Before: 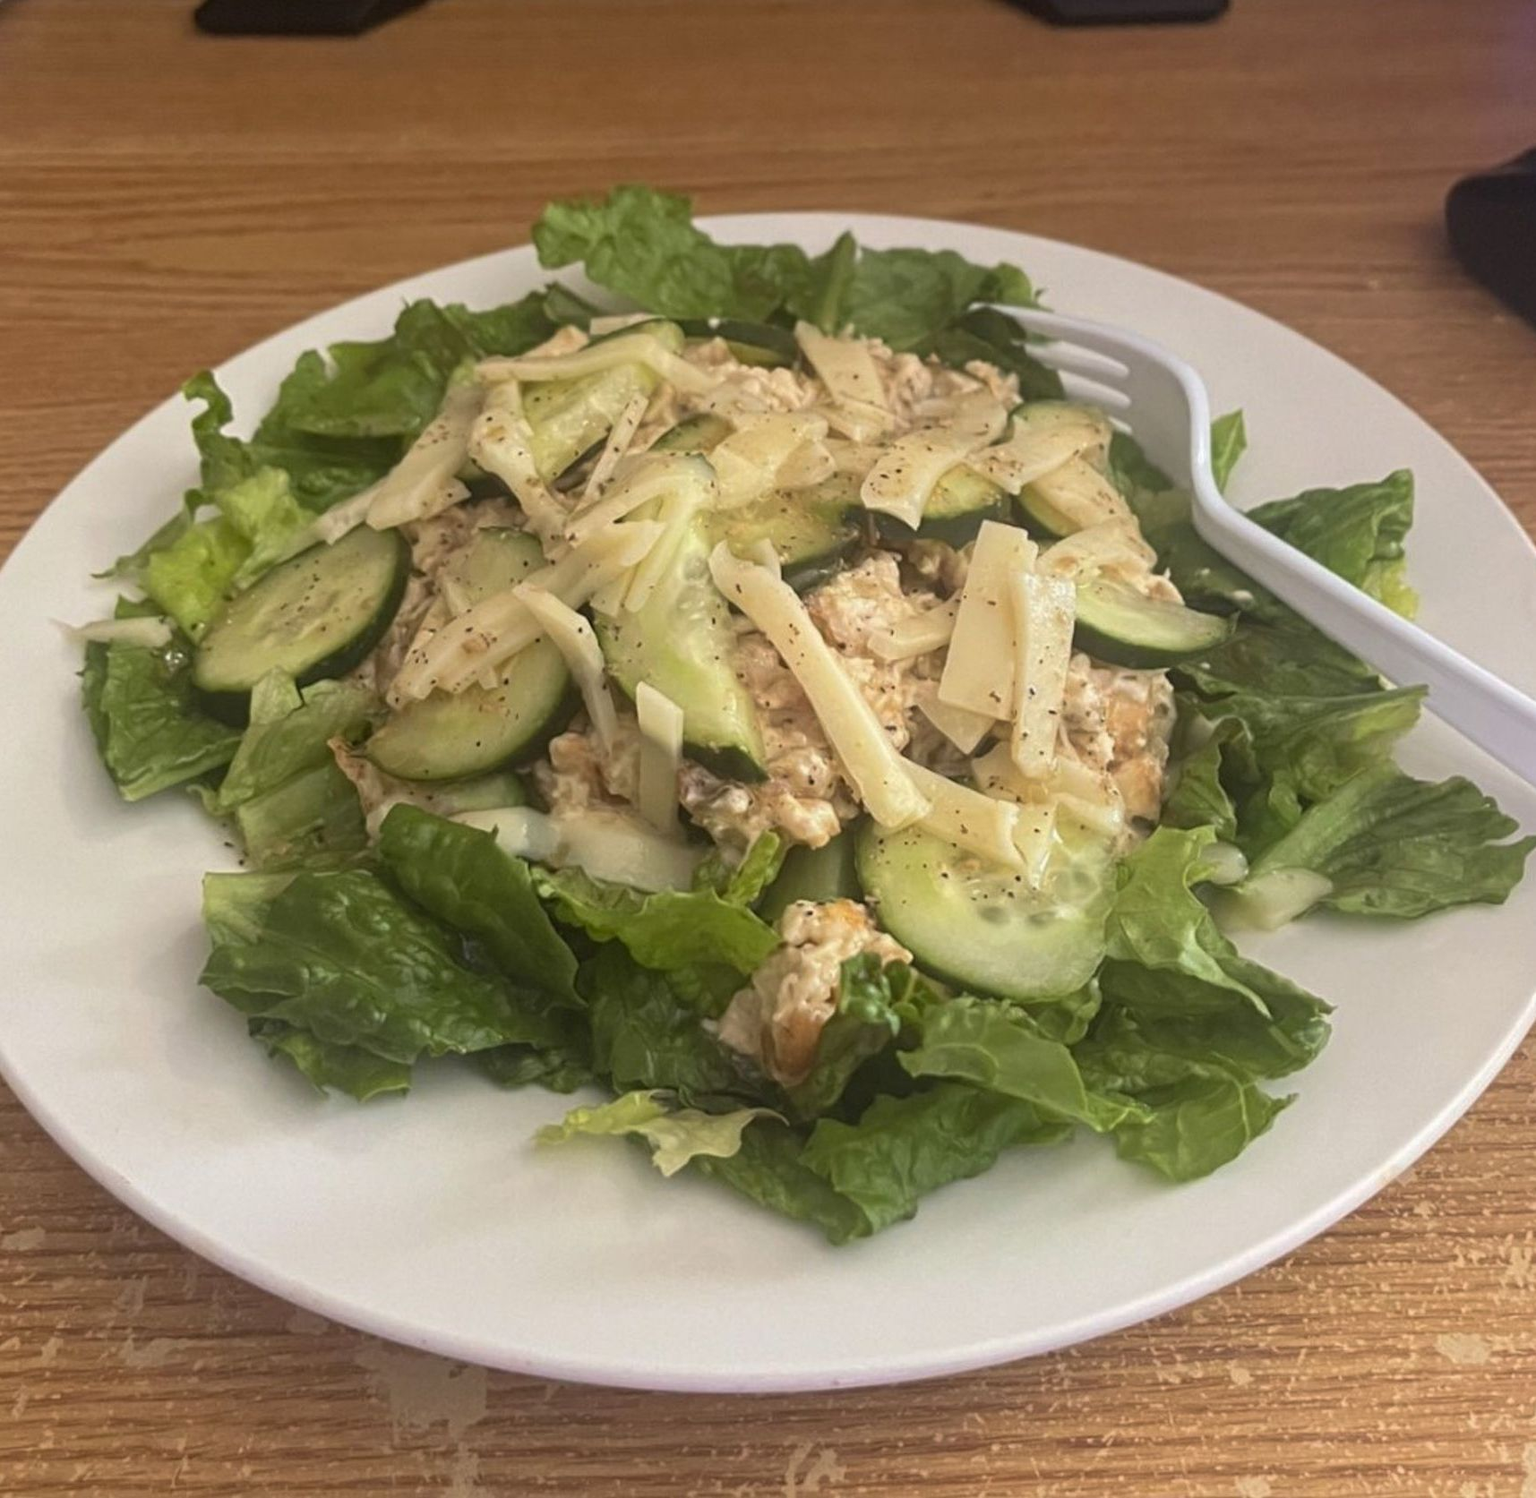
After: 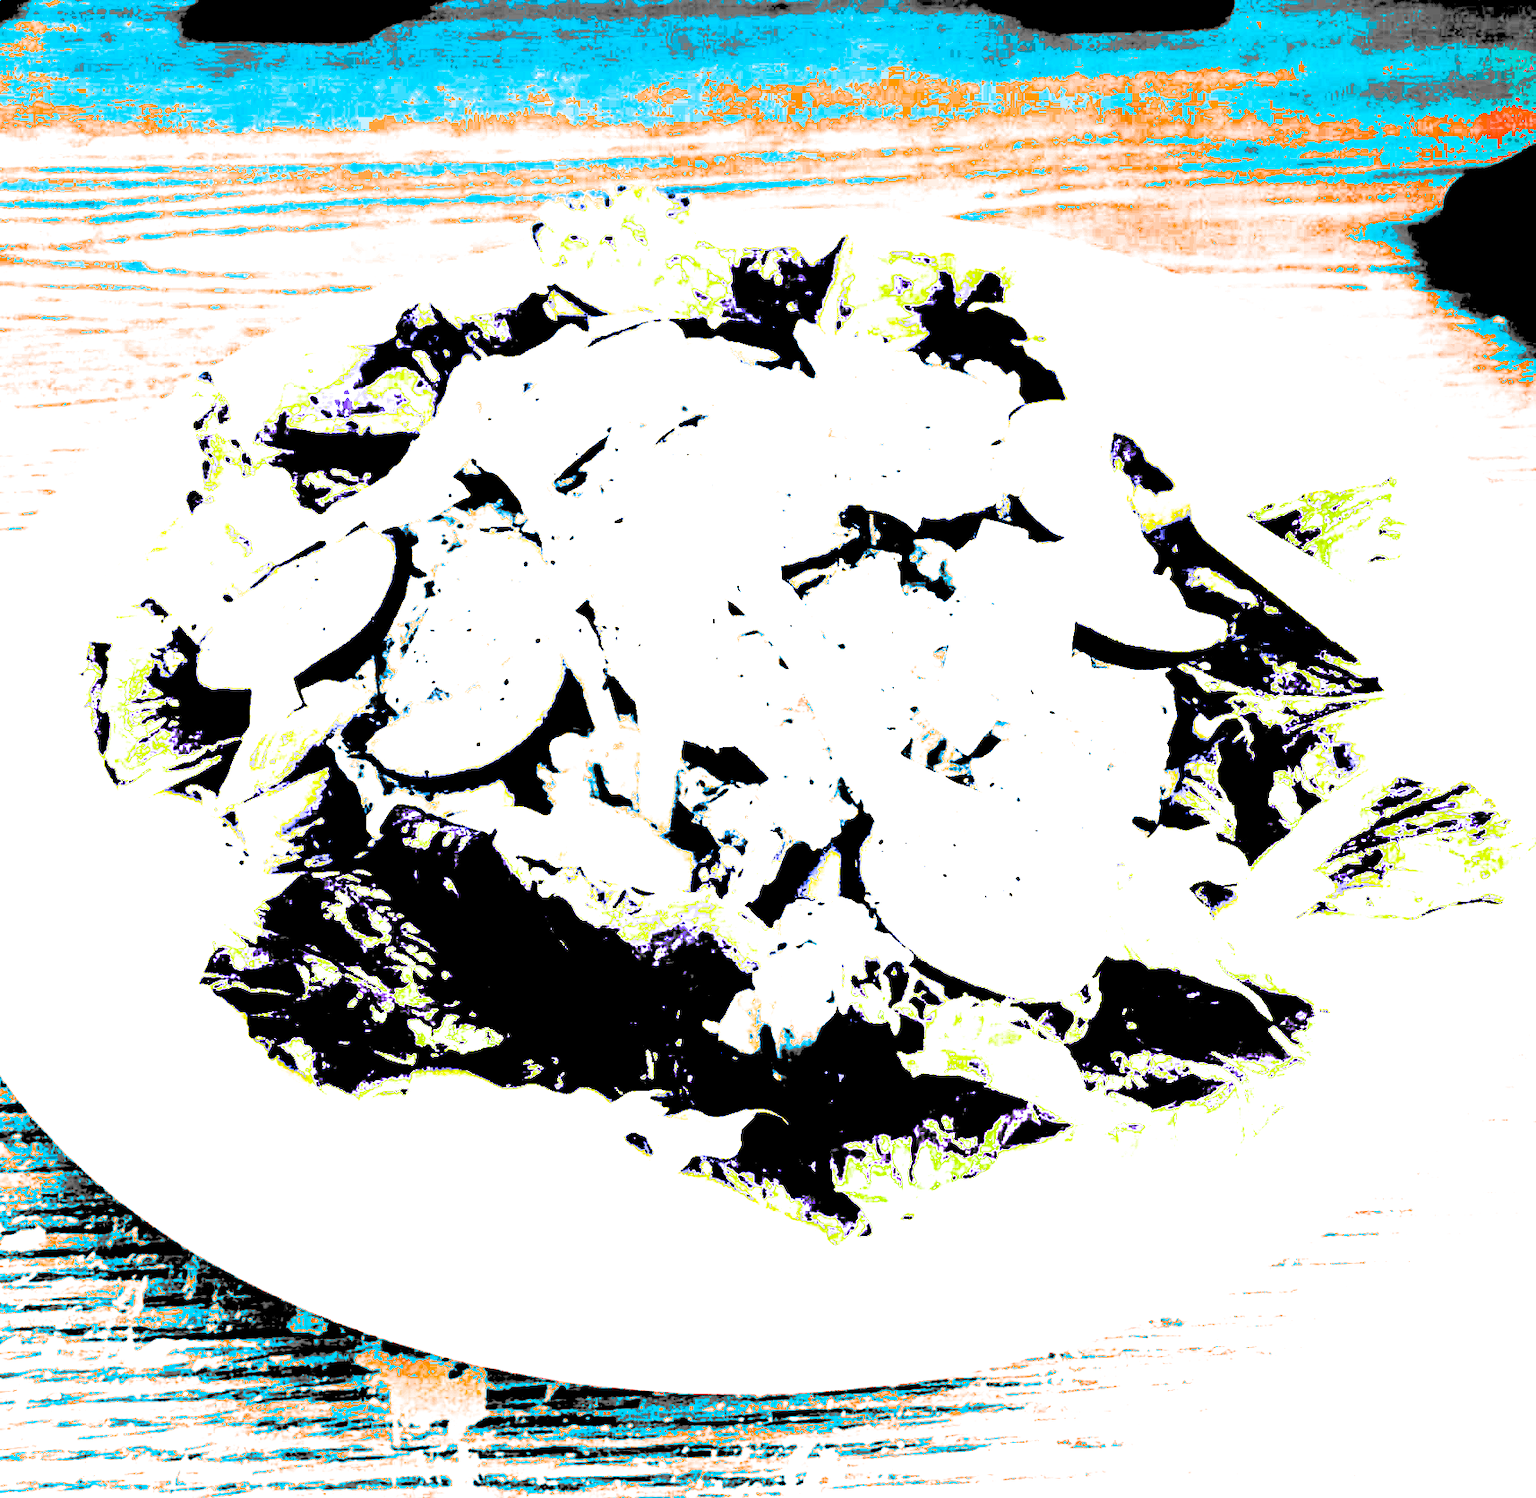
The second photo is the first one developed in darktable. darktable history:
filmic rgb: black relative exposure -5 EV, white relative exposure 3.2 EV, hardness 3.42, contrast 1.2, highlights saturation mix -30%
contrast brightness saturation: contrast 0.04, saturation 0.16
exposure: black level correction 0.1, exposure 3 EV, compensate highlight preservation false
